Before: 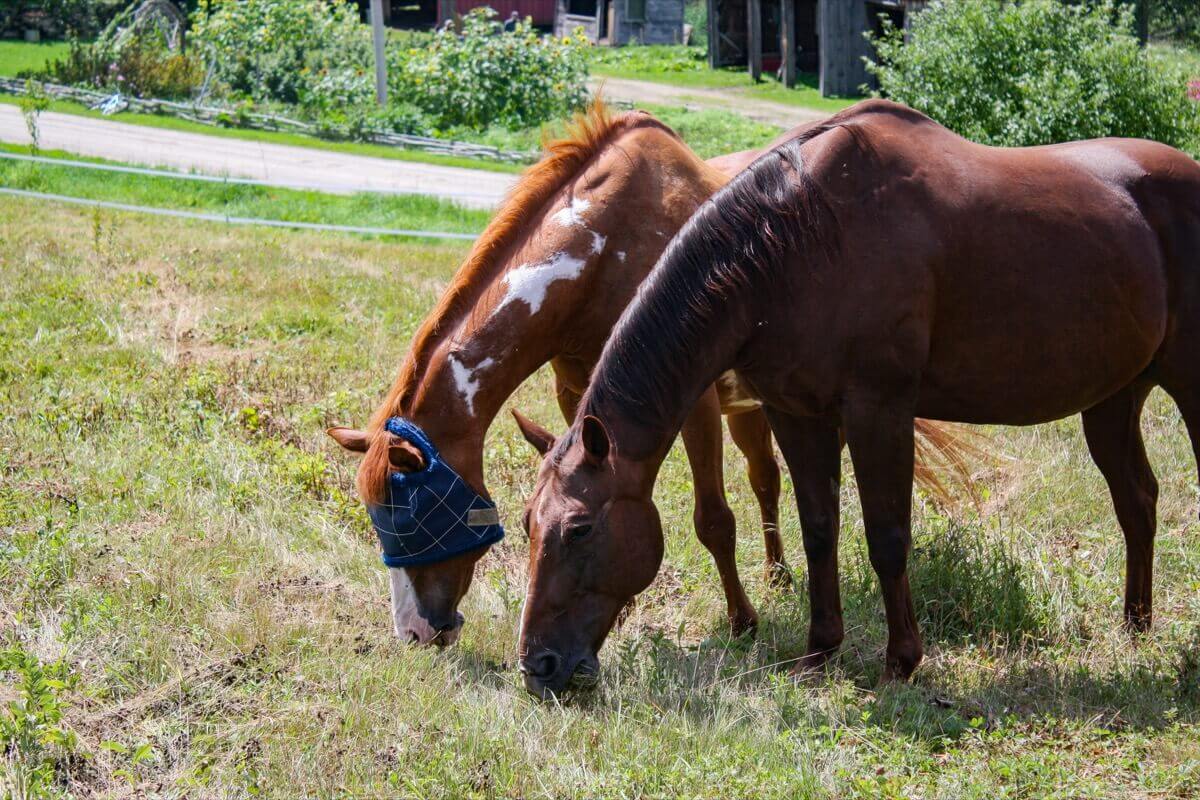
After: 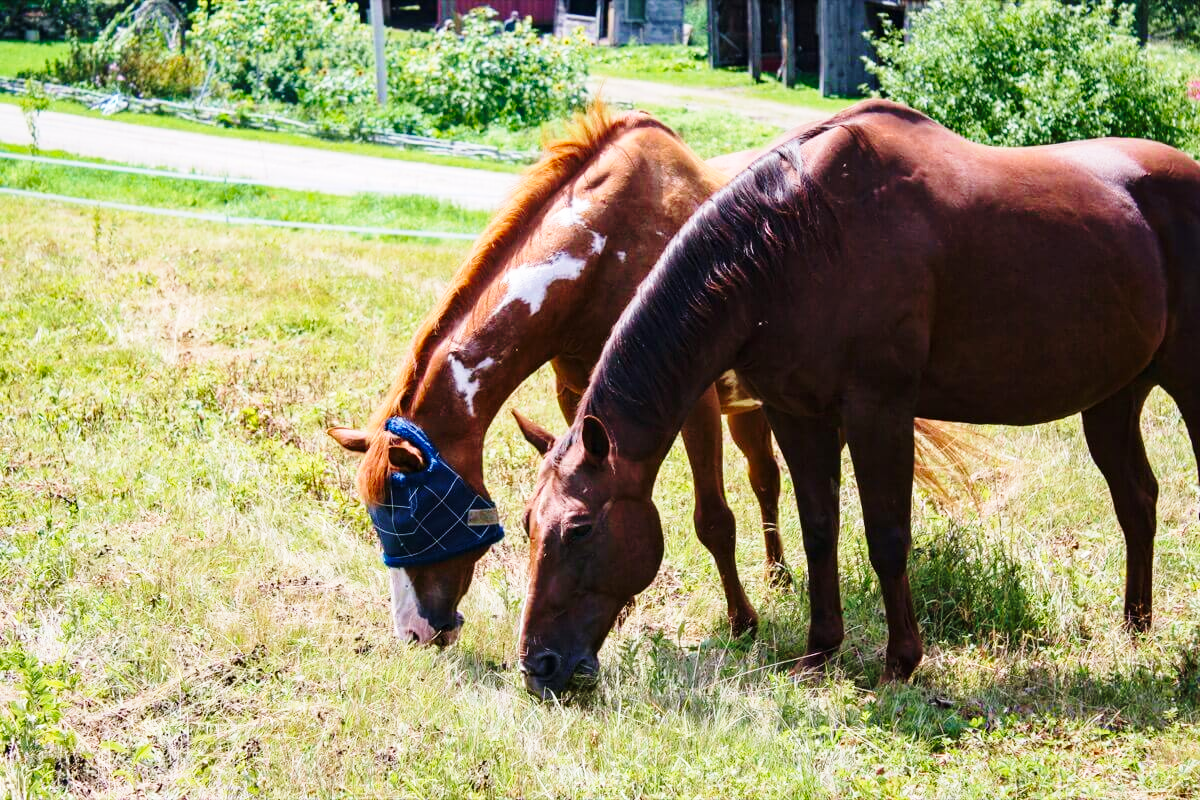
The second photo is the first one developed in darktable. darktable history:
velvia: on, module defaults
base curve: curves: ch0 [(0, 0) (0.028, 0.03) (0.121, 0.232) (0.46, 0.748) (0.859, 0.968) (1, 1)], preserve colors none
